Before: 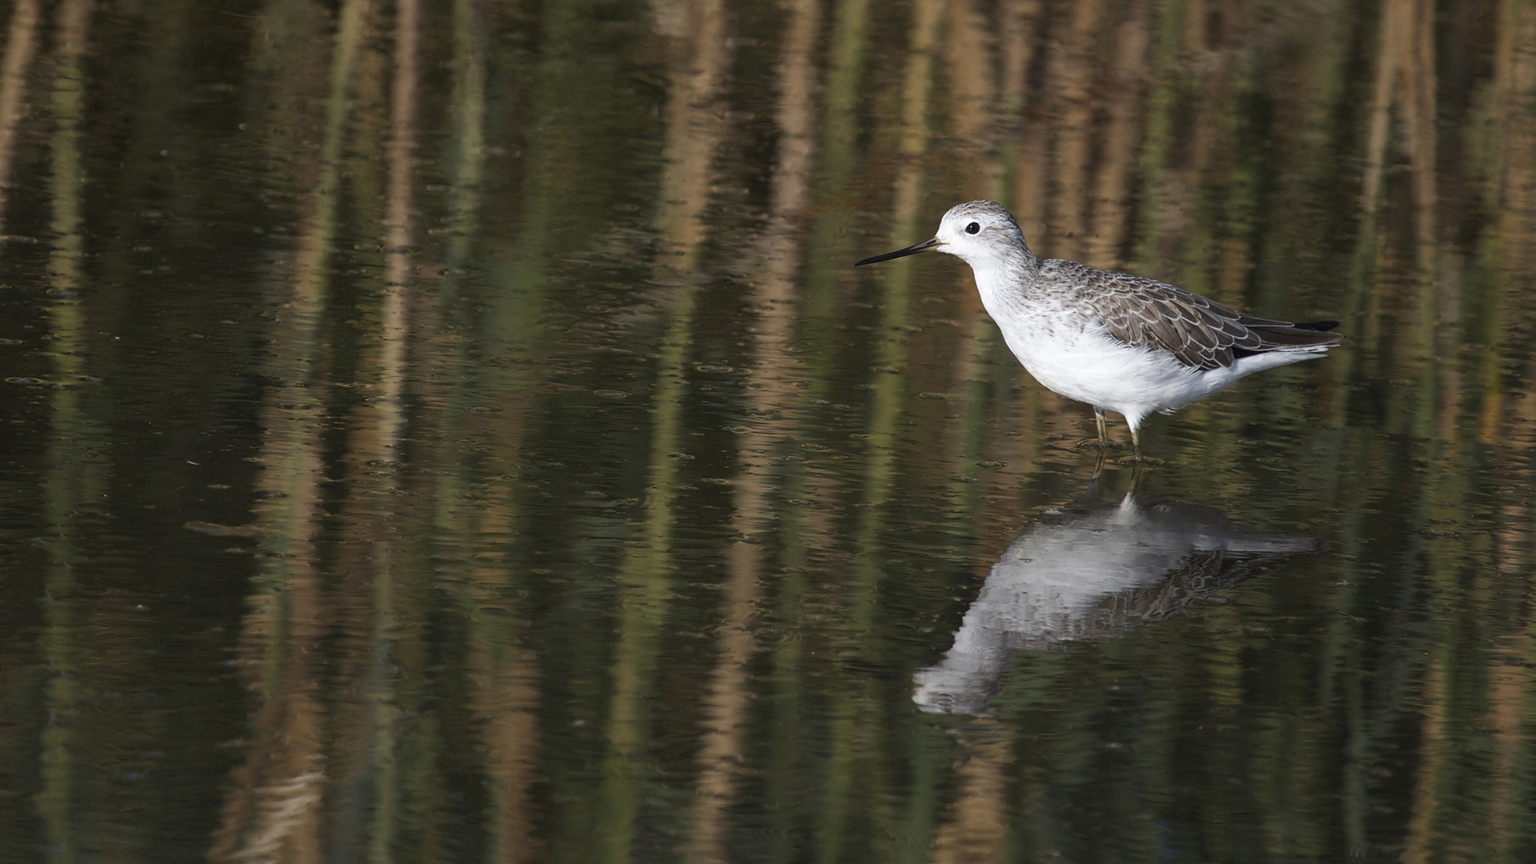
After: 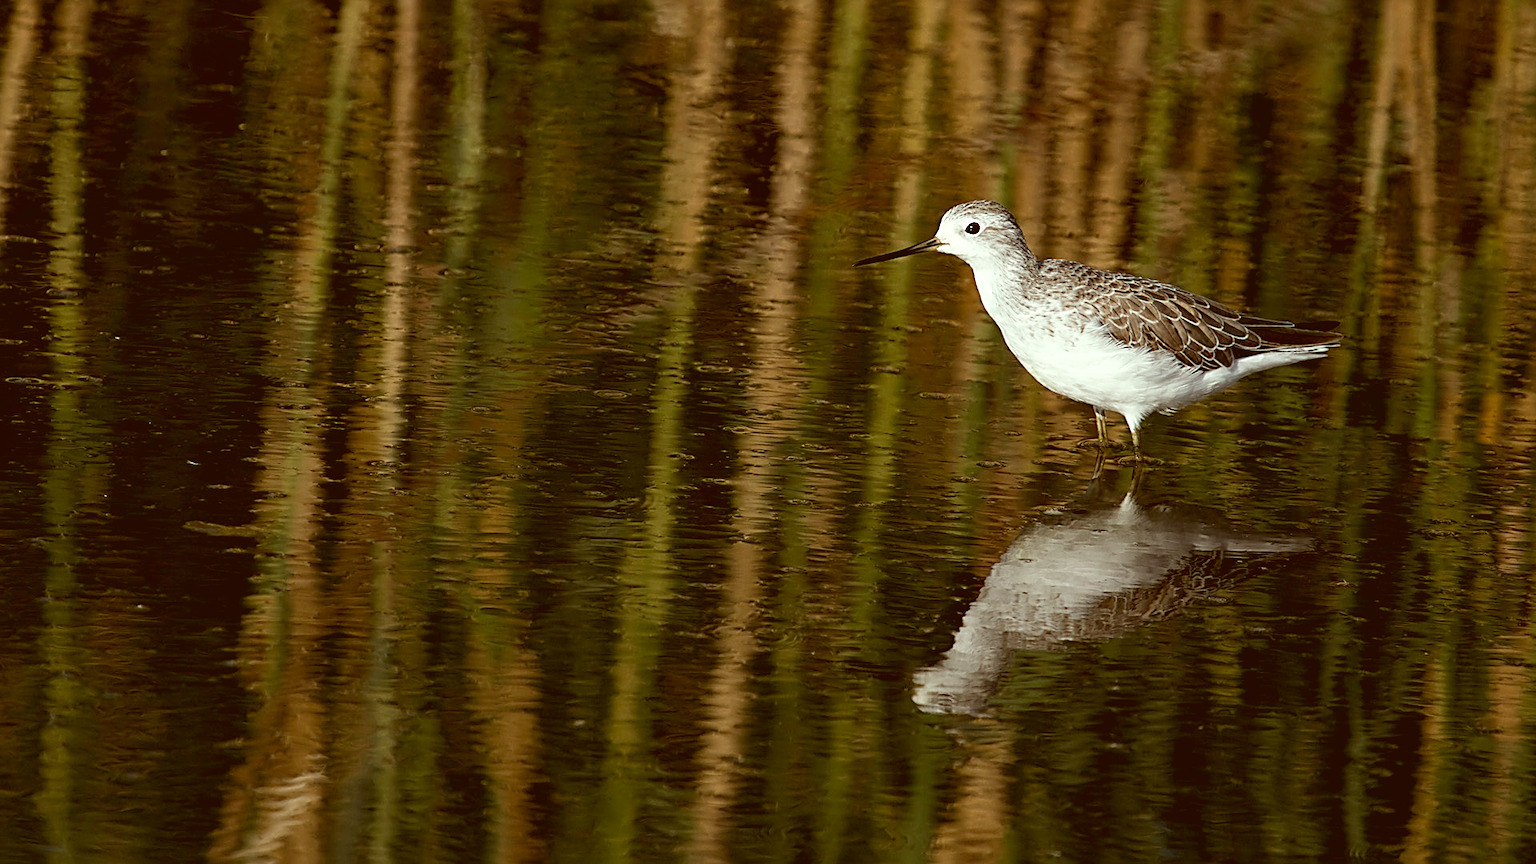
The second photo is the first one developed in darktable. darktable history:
contrast brightness saturation: contrast -0.1, saturation -0.103
contrast equalizer: y [[0.6 ×6], [0.55 ×6], [0 ×6], [0 ×6], [0 ×6]], mix 0.317
color correction: highlights a* -5.99, highlights b* 9.3, shadows a* 10.6, shadows b* 23.72
sharpen: radius 2.535, amount 0.628
exposure: black level correction 0.01, exposure 0.12 EV, compensate highlight preservation false
